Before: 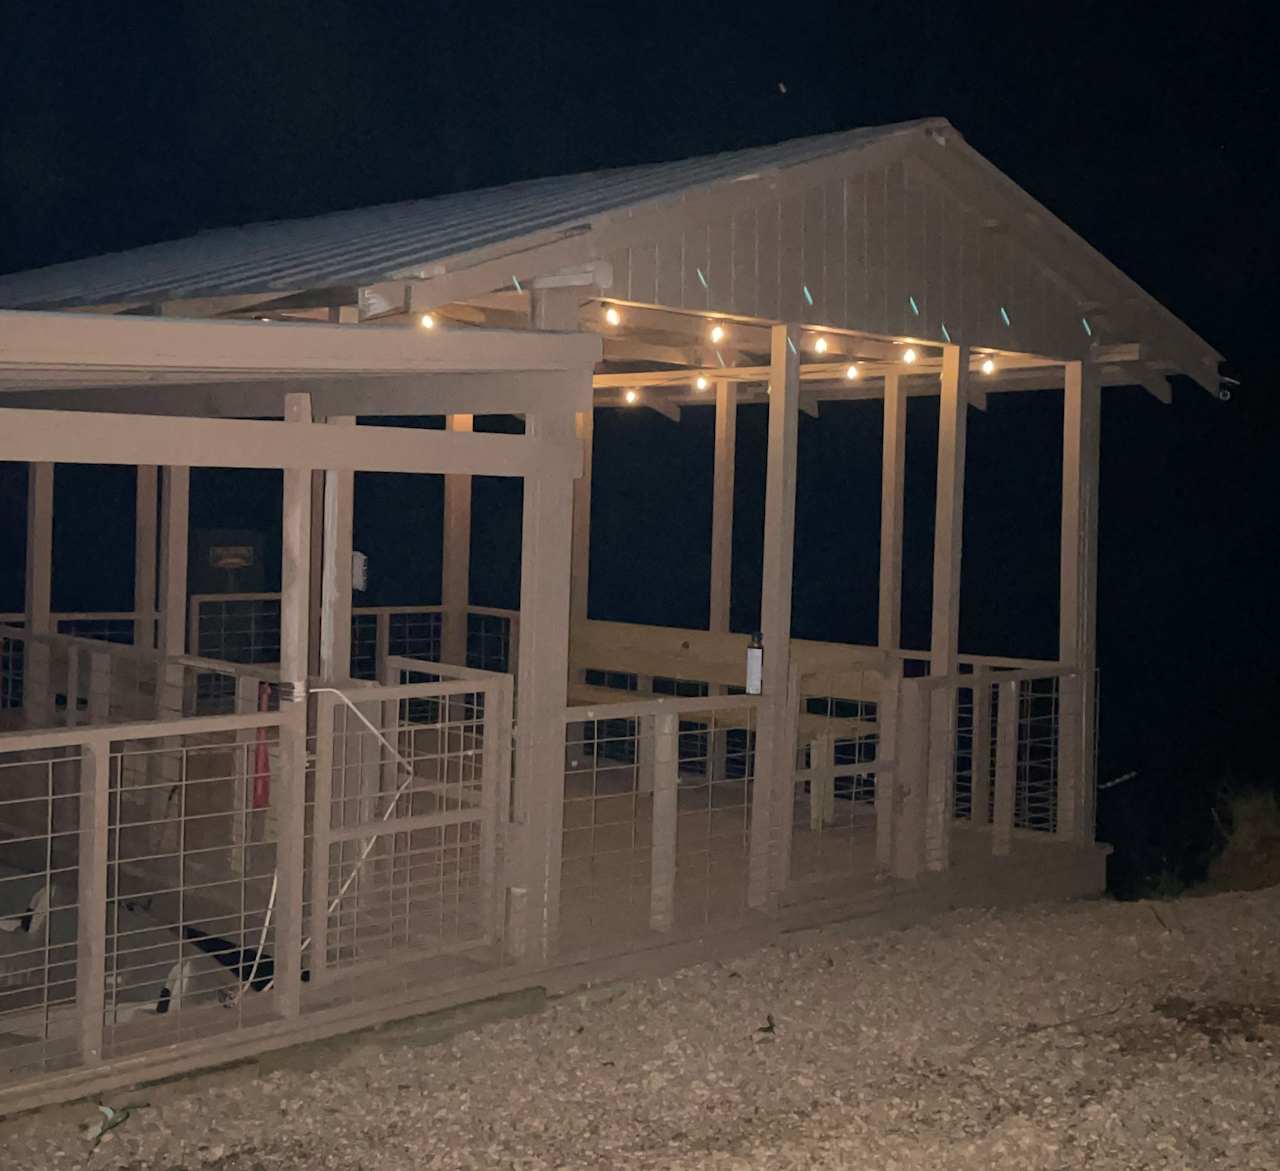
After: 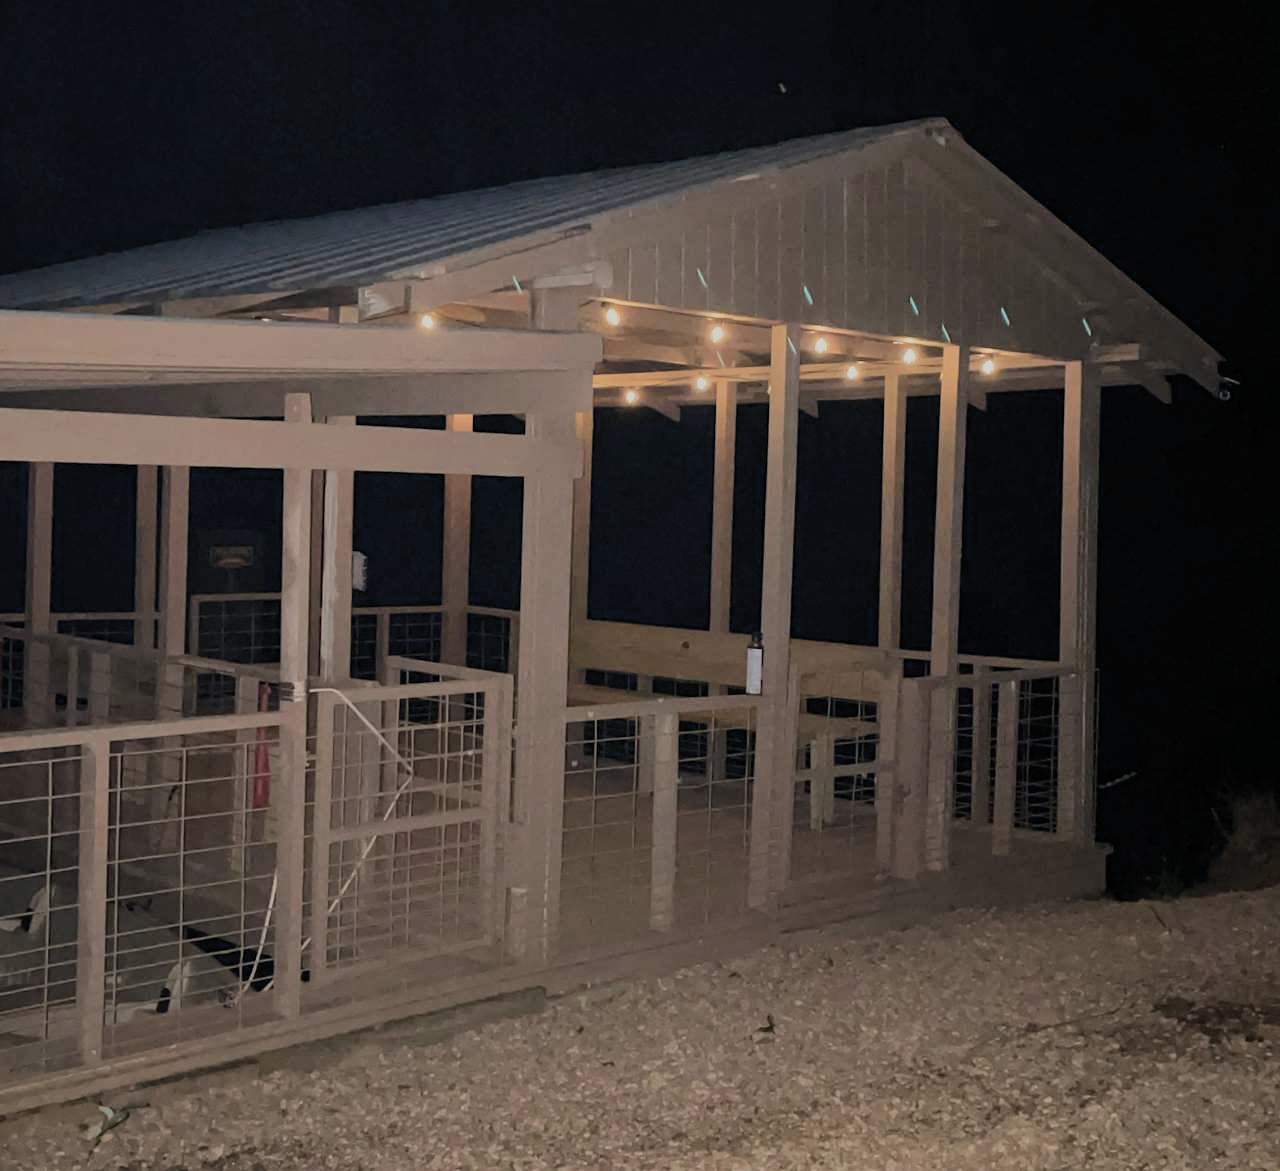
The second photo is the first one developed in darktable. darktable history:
shadows and highlights: shadows 21.02, highlights -35.94, highlights color adjustment 78.38%, soften with gaussian
filmic rgb: black relative exposure -7.65 EV, white relative exposure 4.56 EV, hardness 3.61, contrast 1.057, color science v5 (2021), contrast in shadows safe, contrast in highlights safe
